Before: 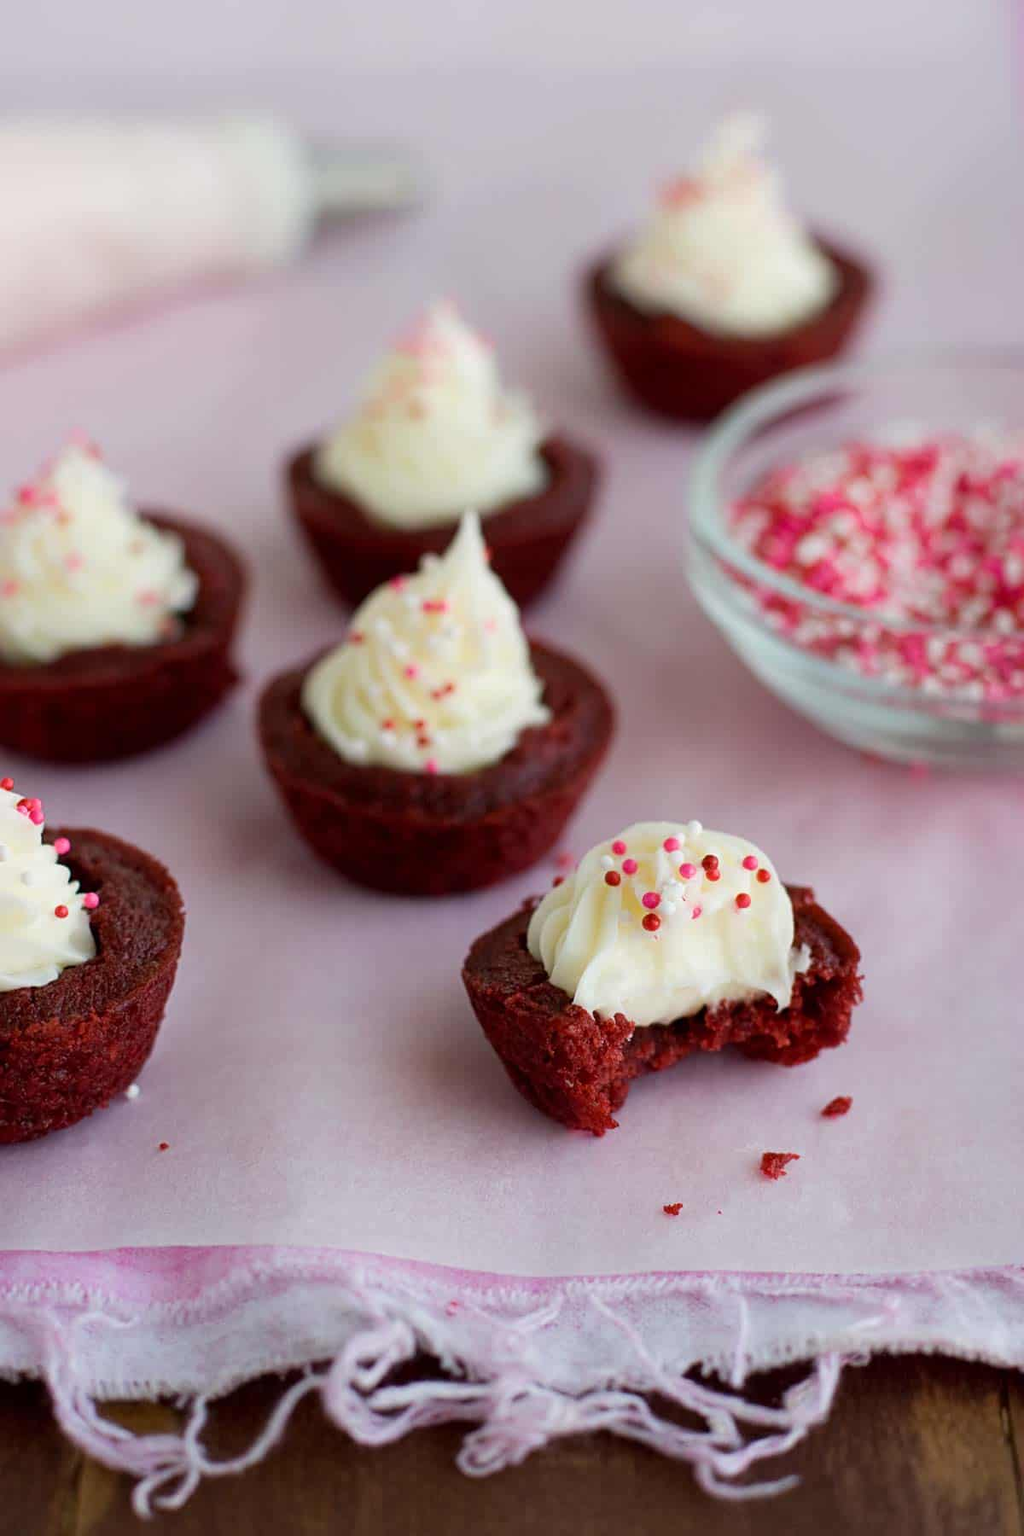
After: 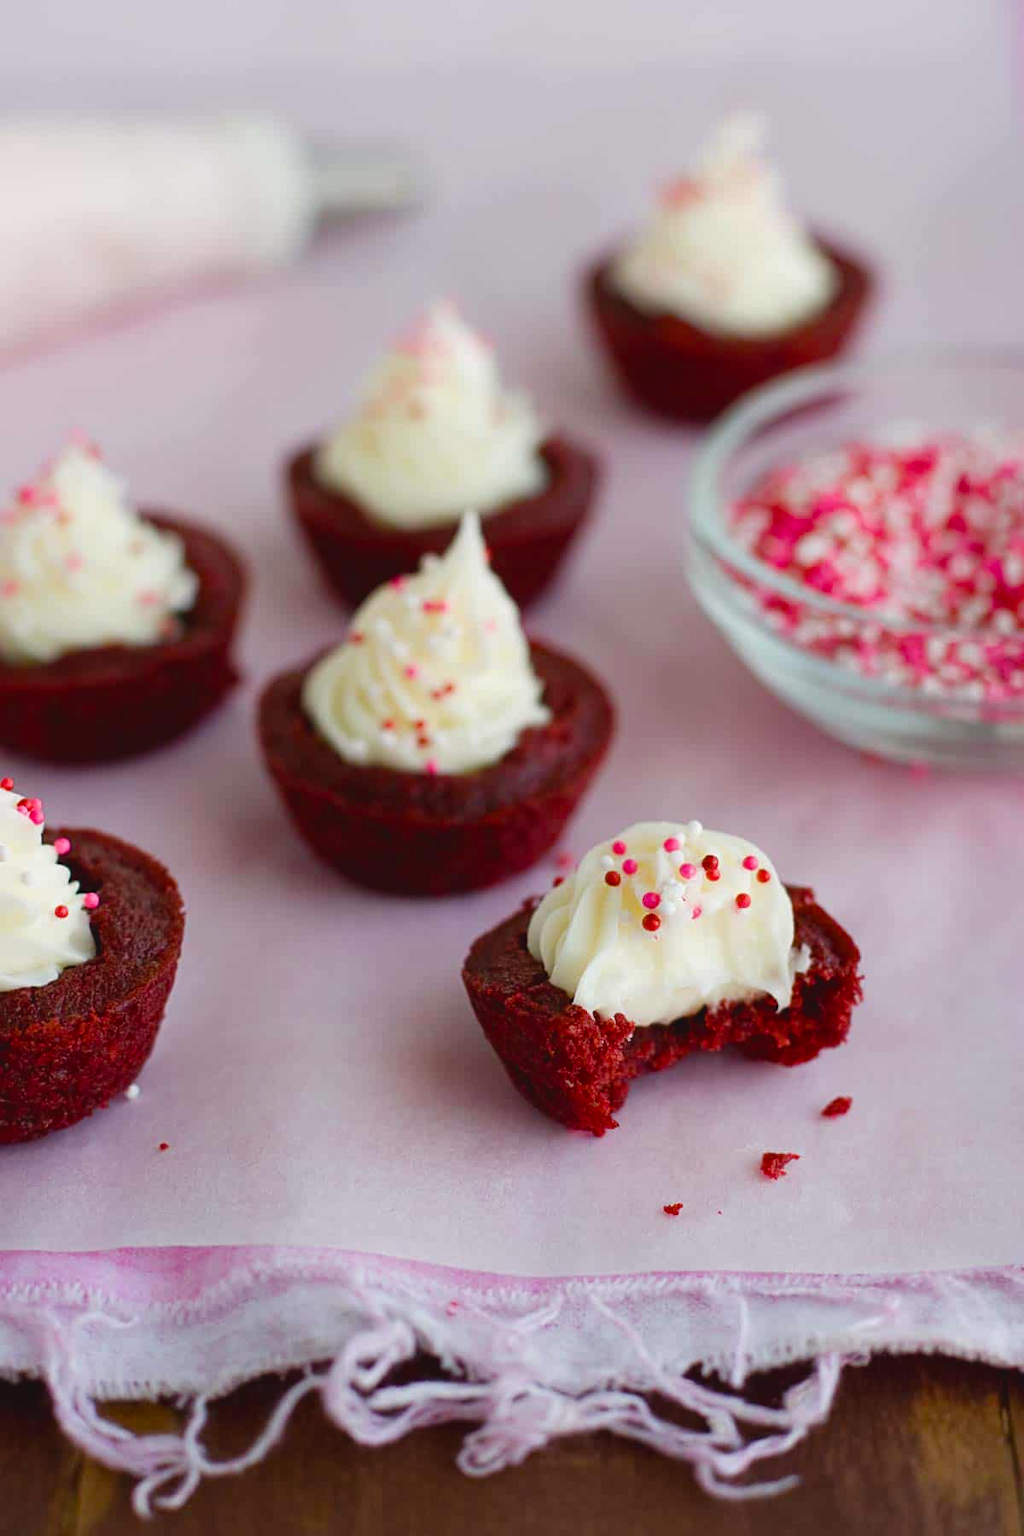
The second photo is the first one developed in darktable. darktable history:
color balance rgb: global offset › luminance 0.514%, perceptual saturation grading › global saturation 20%, perceptual saturation grading › highlights -24.718%, perceptual saturation grading › shadows 24.331%
